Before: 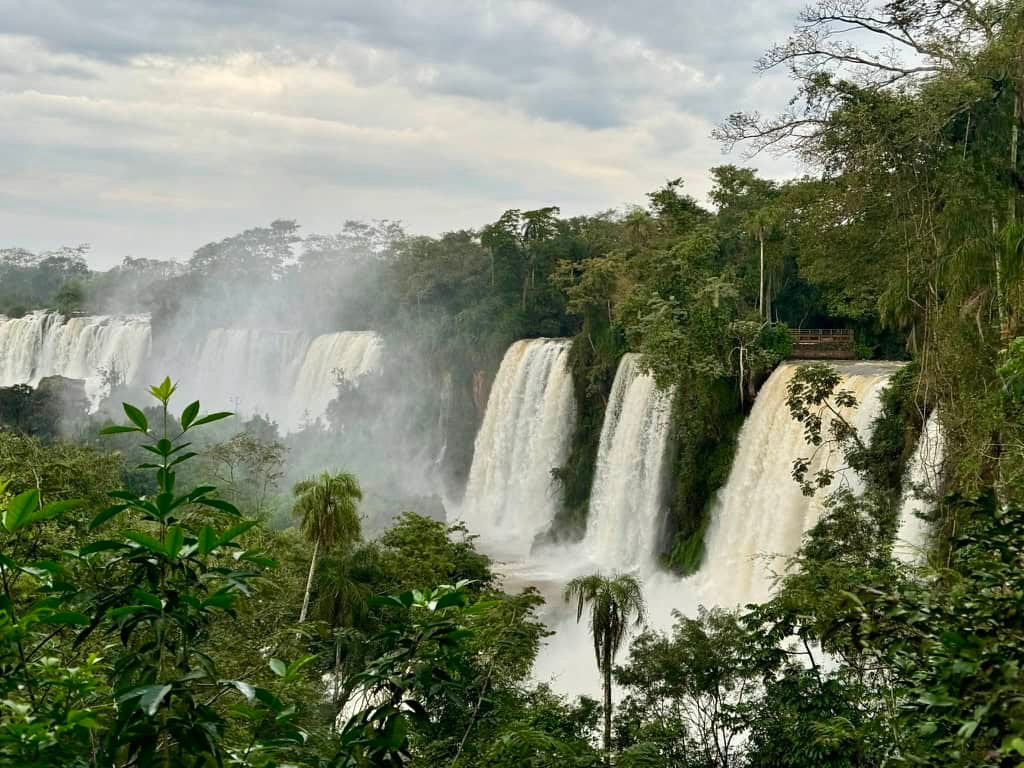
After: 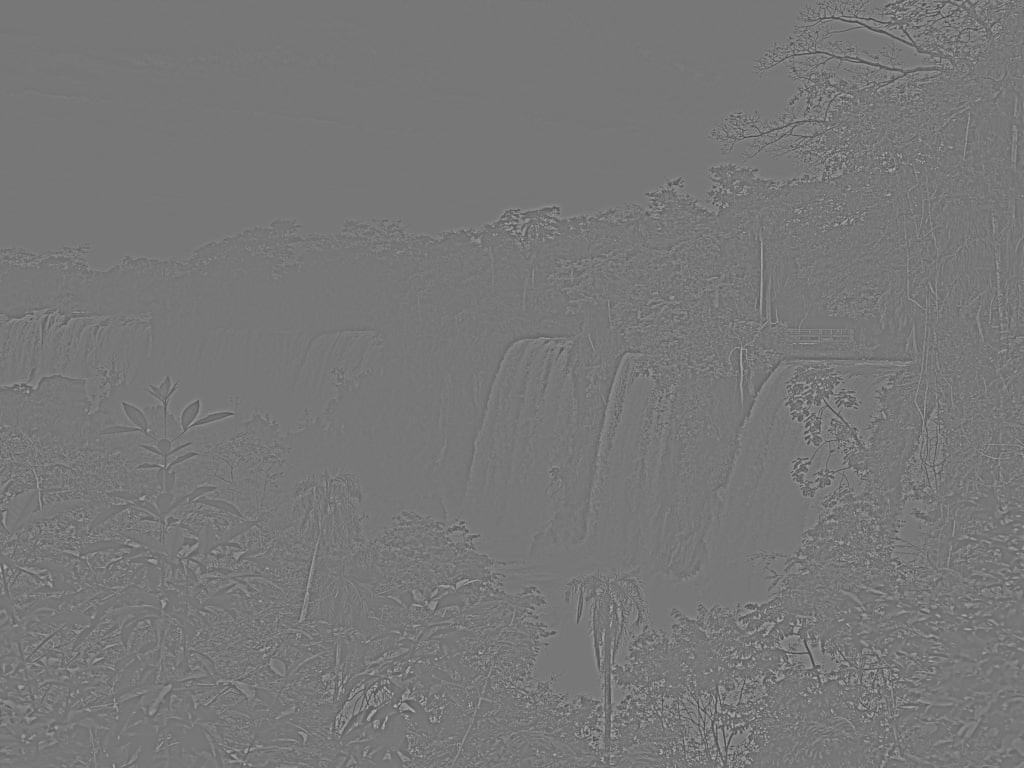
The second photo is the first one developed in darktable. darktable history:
highpass: sharpness 6%, contrast boost 7.63%
local contrast: detail 130%
